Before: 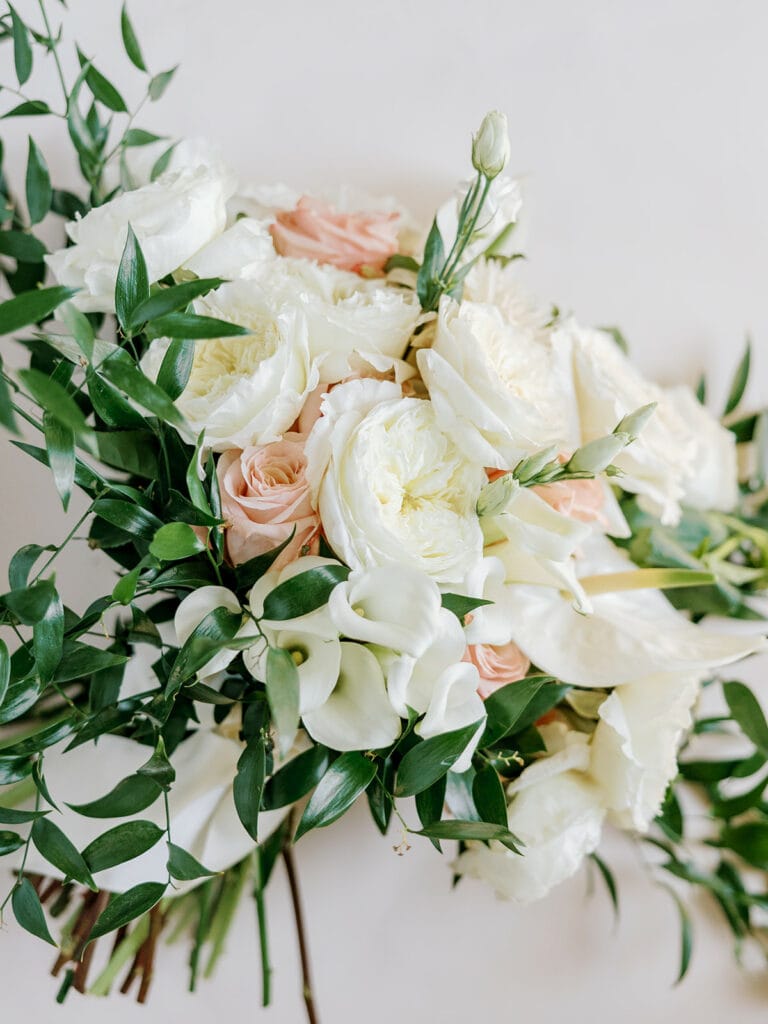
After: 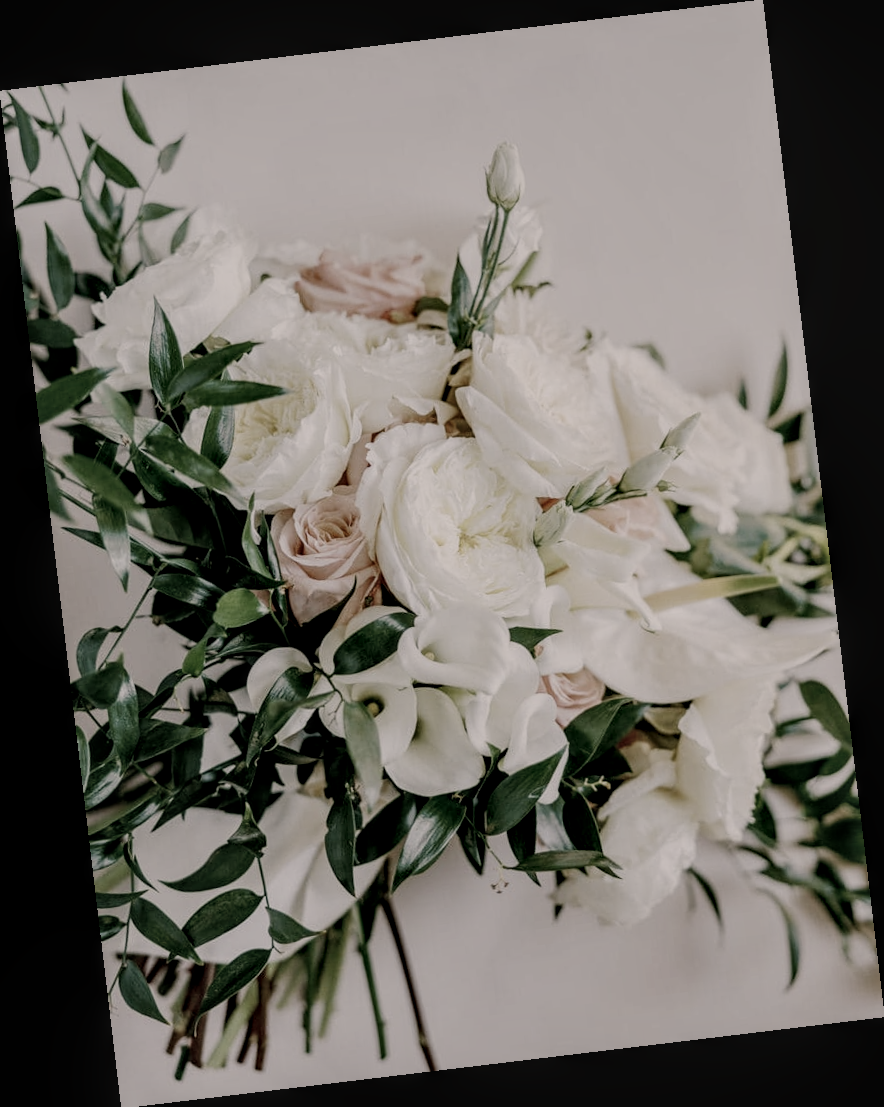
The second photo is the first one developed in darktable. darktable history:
color correction: highlights a* 5.59, highlights b* 5.24, saturation 0.68
local contrast: on, module defaults
filmic rgb: middle gray luminance 29%, black relative exposure -10.3 EV, white relative exposure 5.5 EV, threshold 6 EV, target black luminance 0%, hardness 3.95, latitude 2.04%, contrast 1.132, highlights saturation mix 5%, shadows ↔ highlights balance 15.11%, preserve chrominance no, color science v3 (2019), use custom middle-gray values true, iterations of high-quality reconstruction 0, enable highlight reconstruction true
rotate and perspective: rotation -6.83°, automatic cropping off
contrast brightness saturation: contrast 0.1, saturation -0.3
